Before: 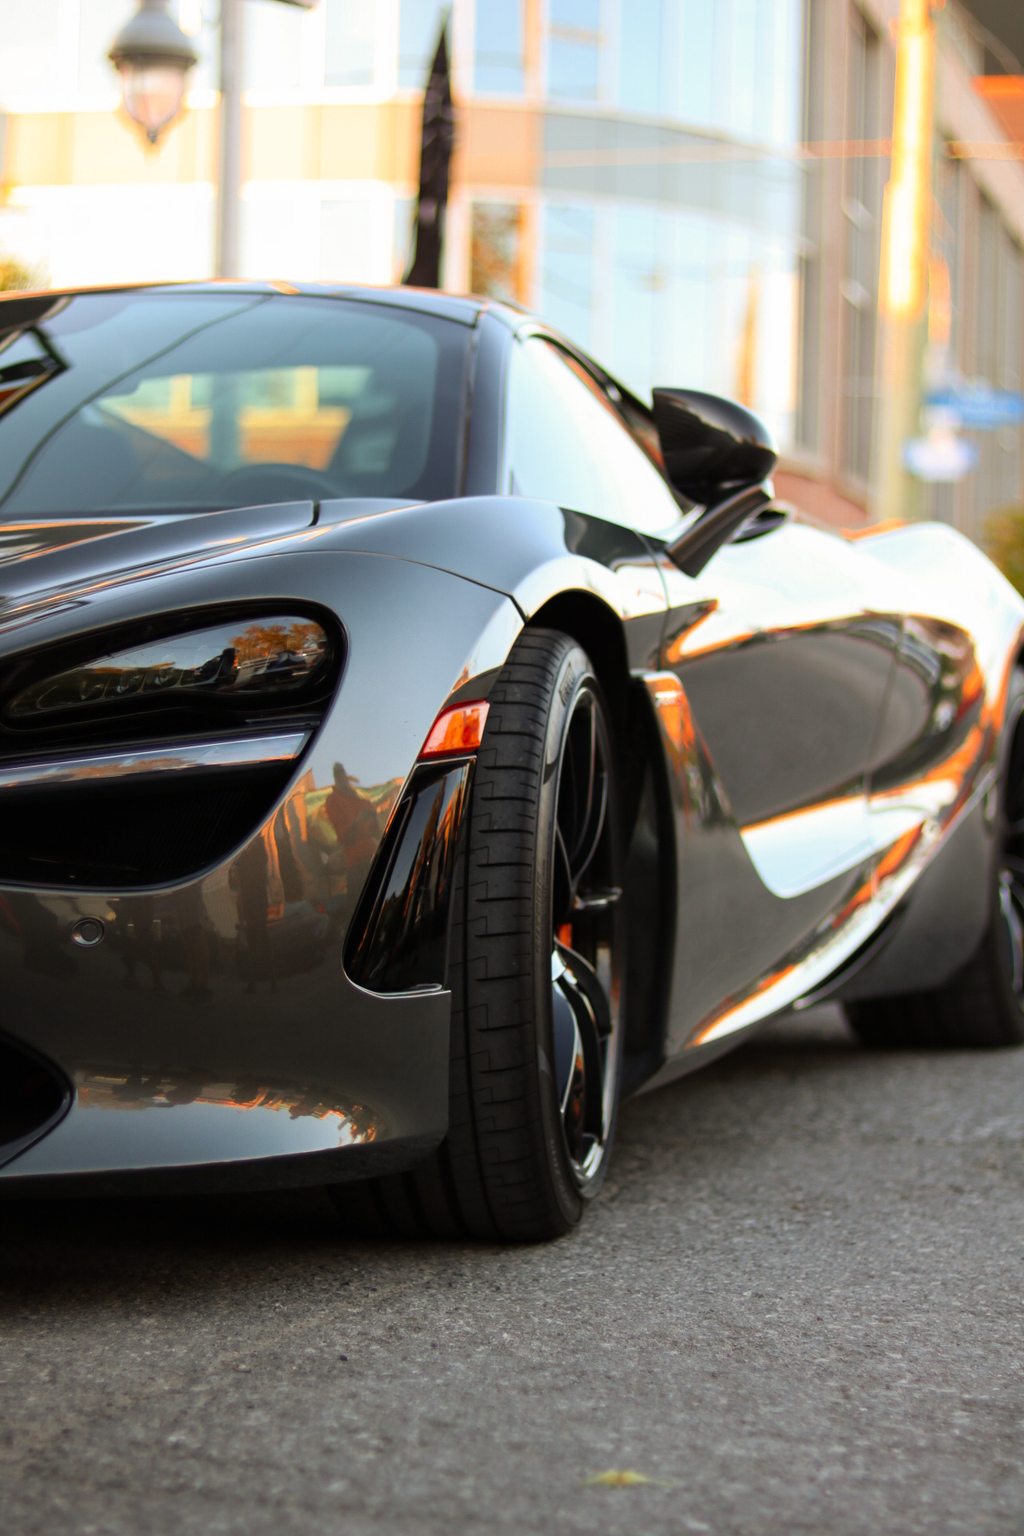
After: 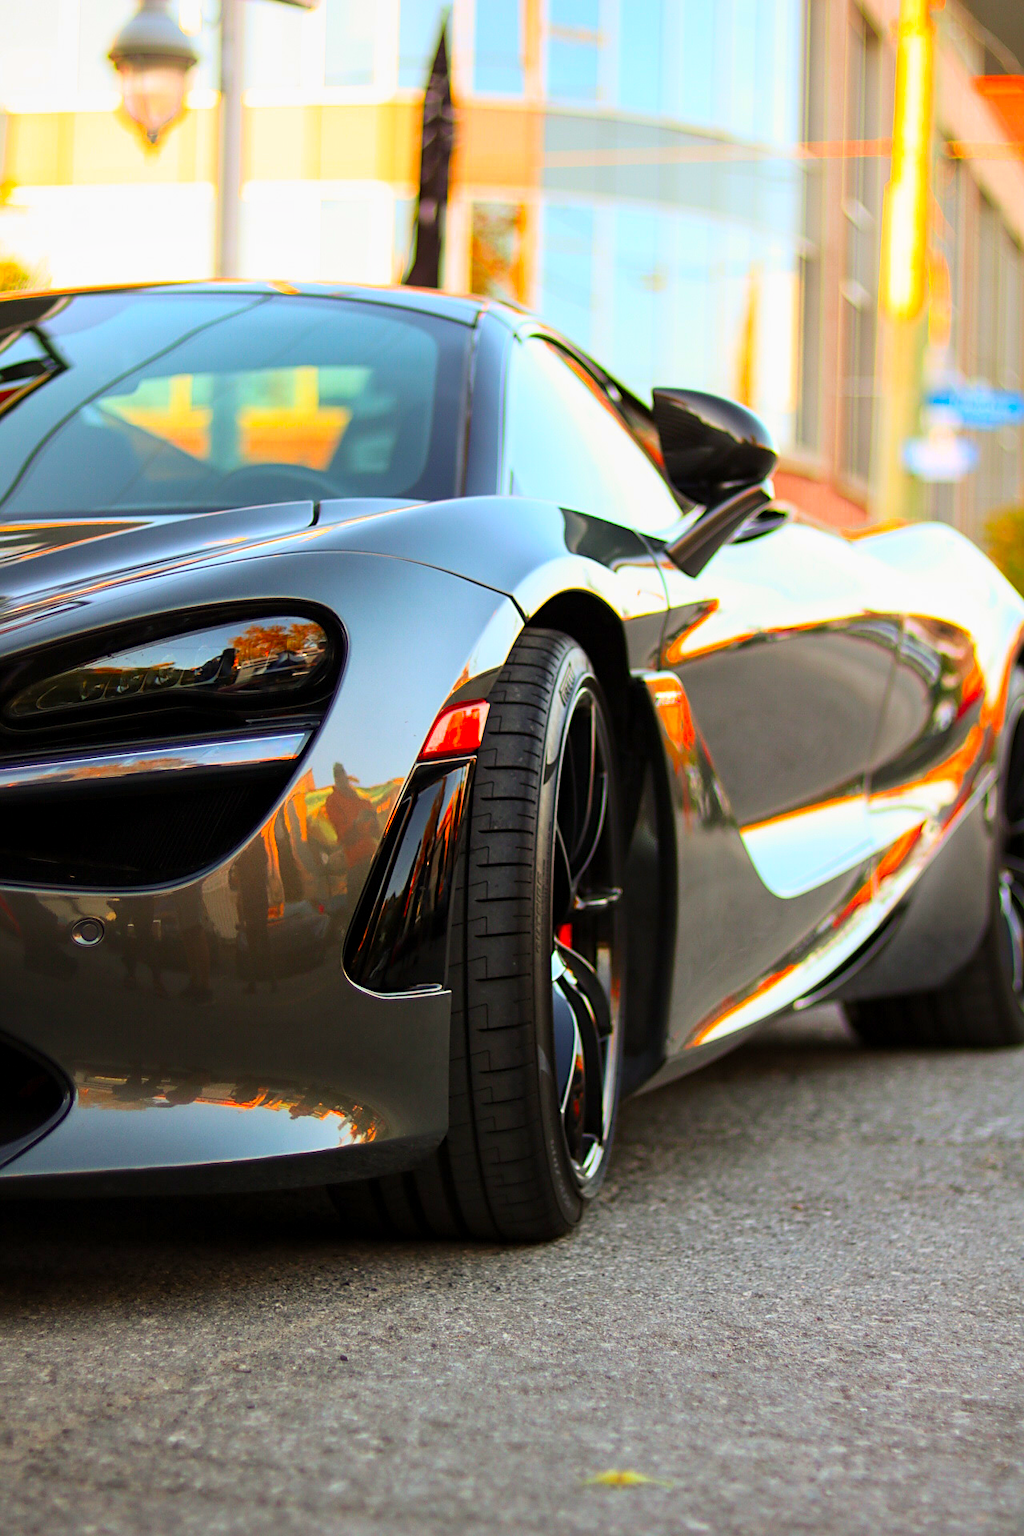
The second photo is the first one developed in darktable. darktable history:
contrast brightness saturation: contrast 0.202, brightness 0.194, saturation 0.808
local contrast: highlights 101%, shadows 103%, detail 119%, midtone range 0.2
shadows and highlights: shadows -20.13, white point adjustment -1.94, highlights -34.93
sharpen: on, module defaults
